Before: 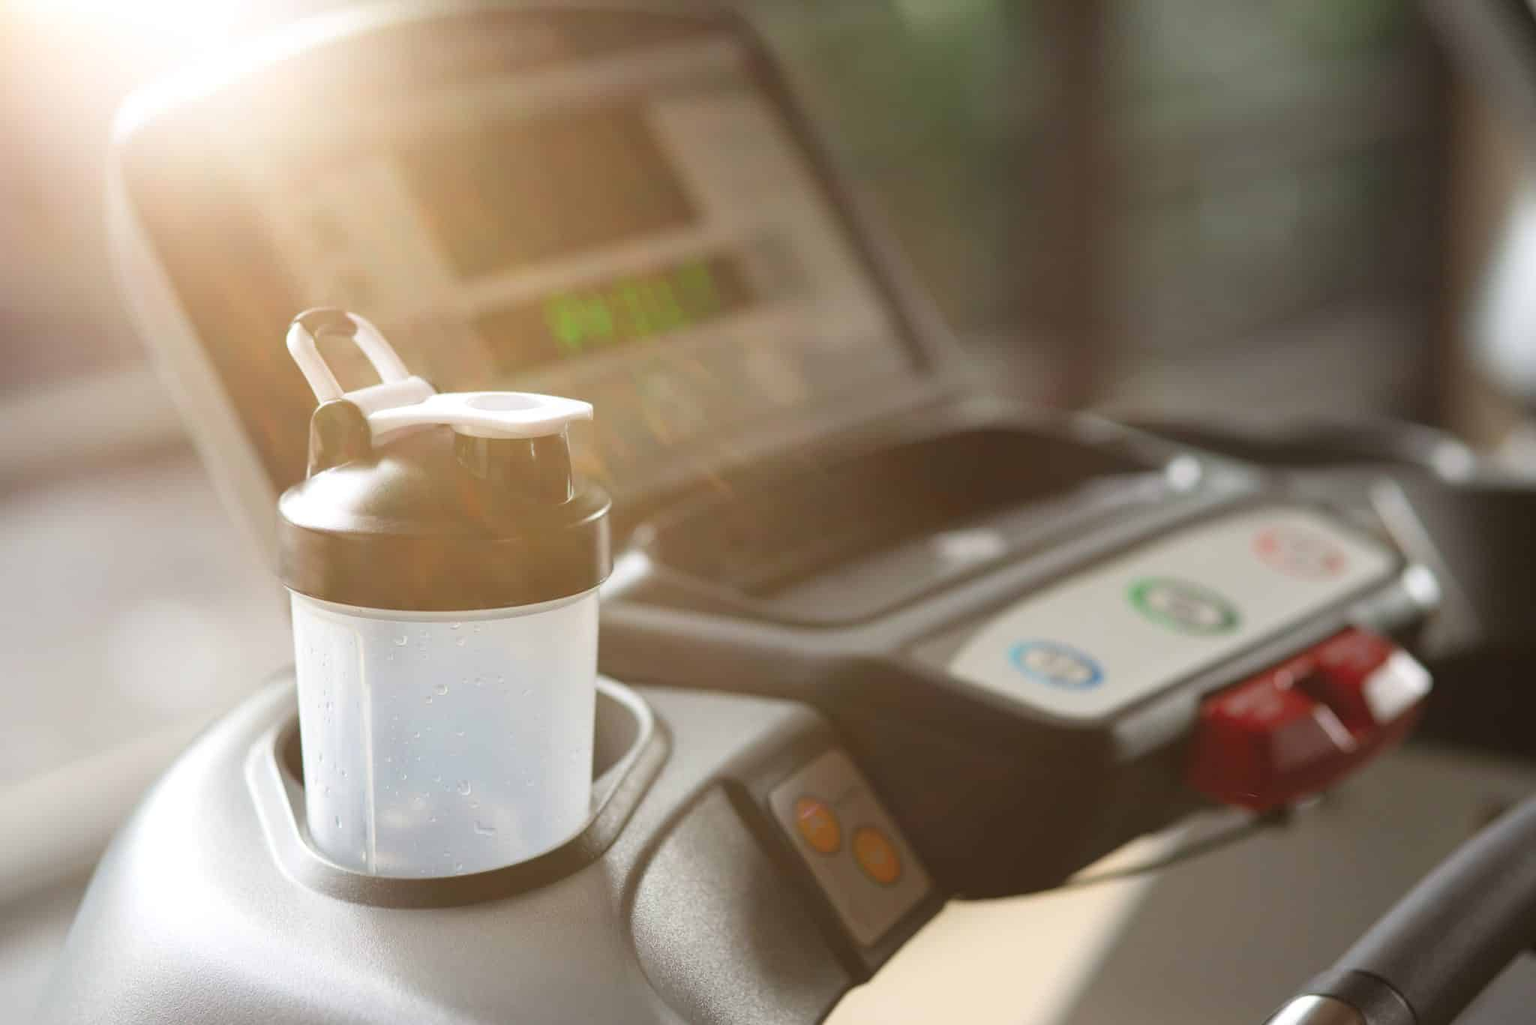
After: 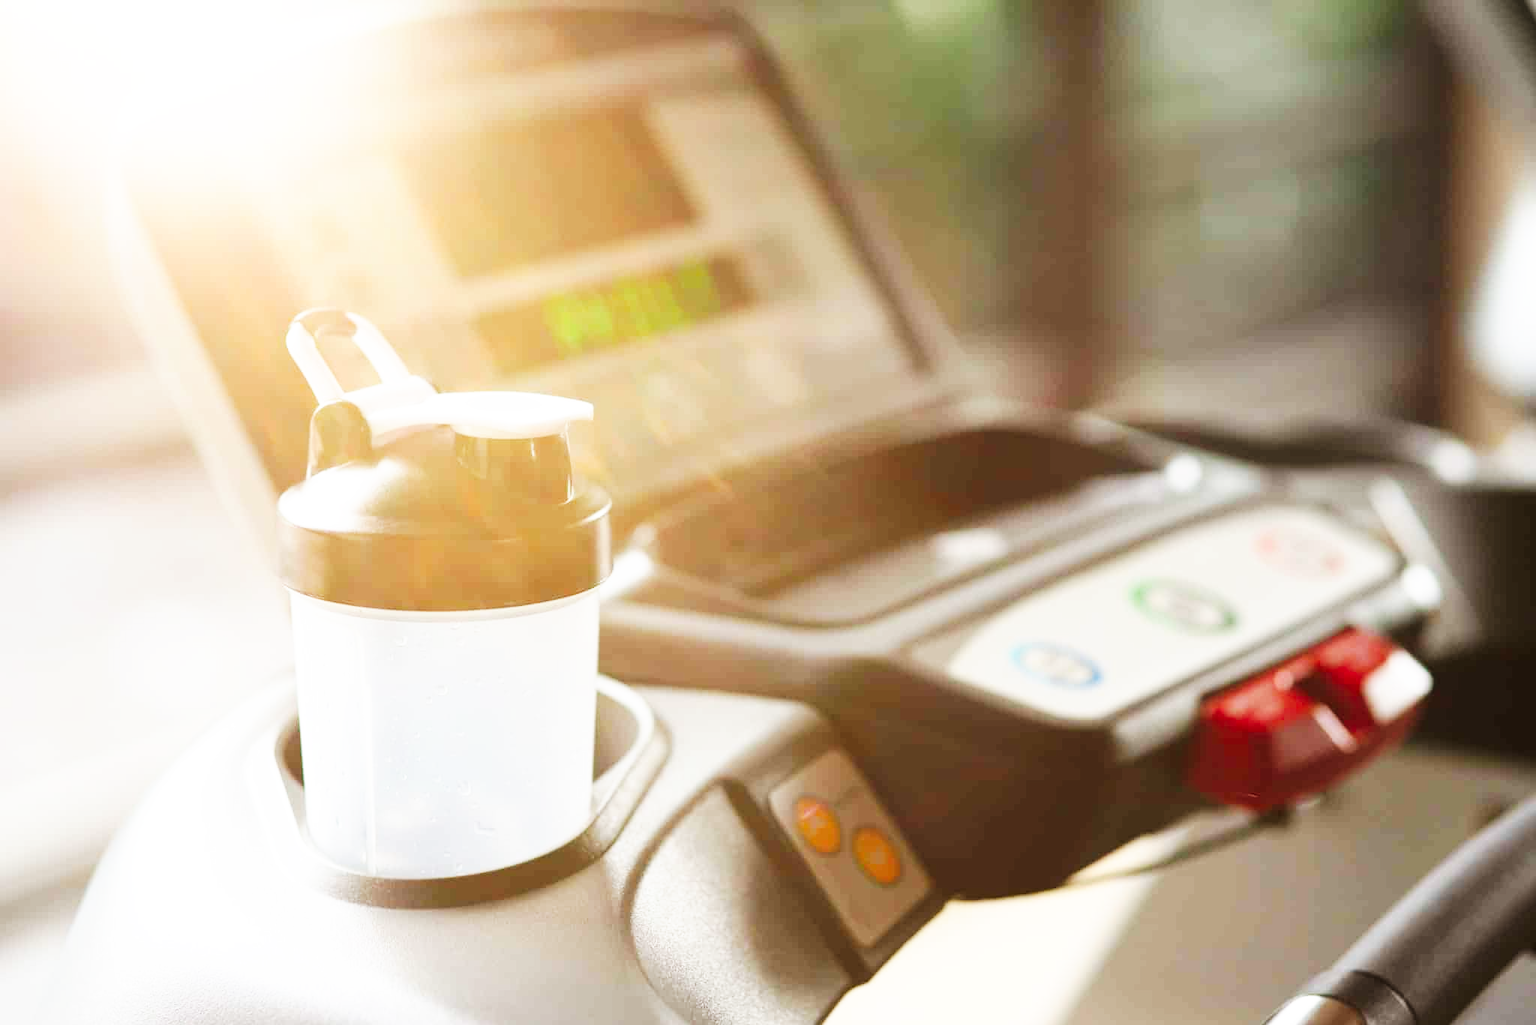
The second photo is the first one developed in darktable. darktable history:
base curve: curves: ch0 [(0, 0) (0.007, 0.004) (0.027, 0.03) (0.046, 0.07) (0.207, 0.54) (0.442, 0.872) (0.673, 0.972) (1, 1)], preserve colors none
